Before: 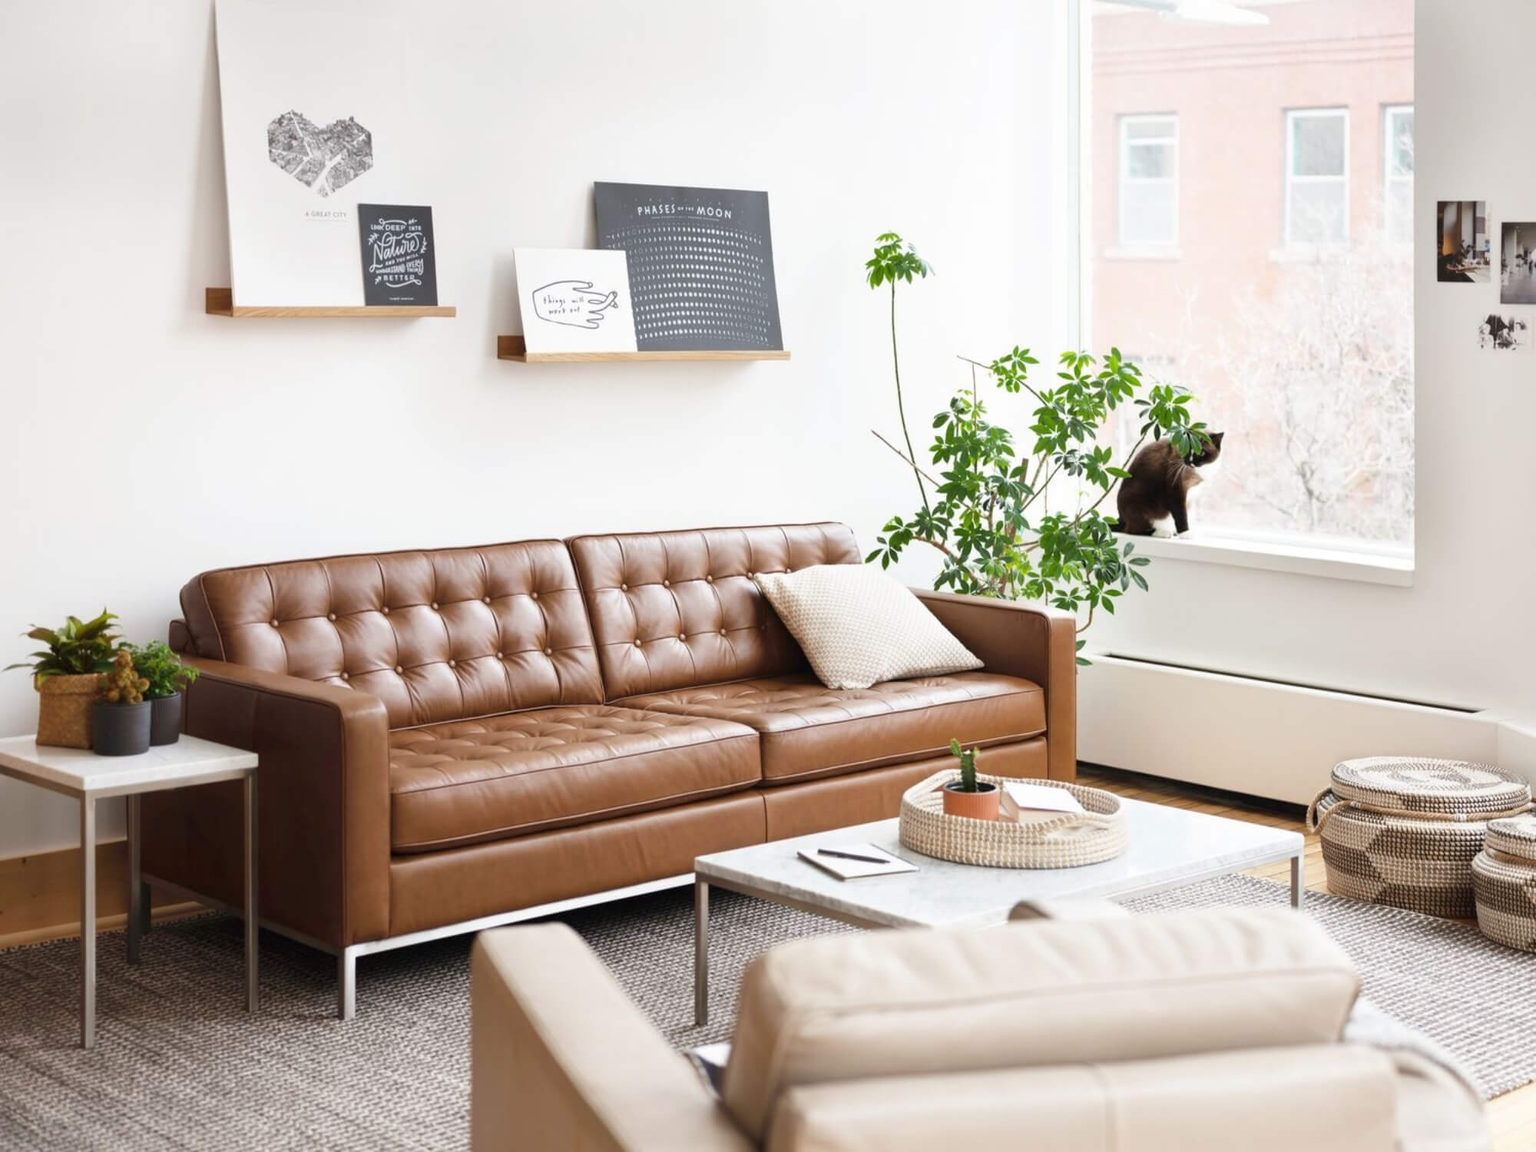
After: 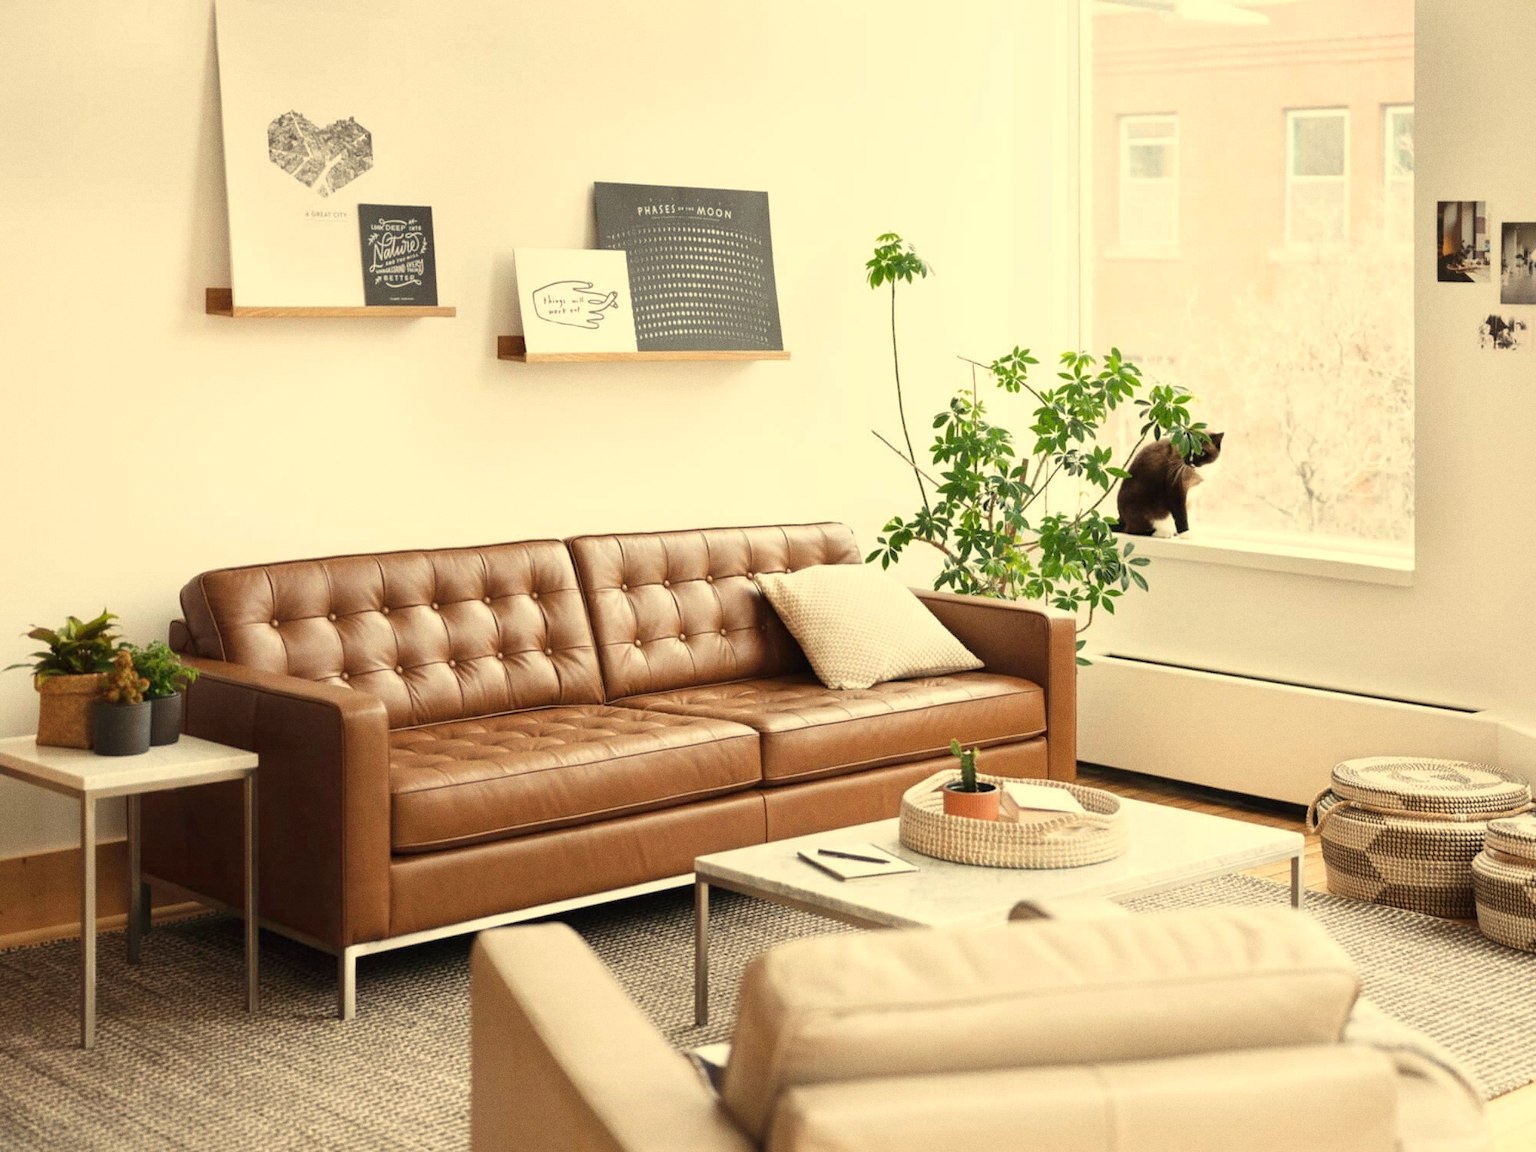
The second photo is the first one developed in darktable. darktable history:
grain: coarseness 0.09 ISO
white balance: red 1.08, blue 0.791
